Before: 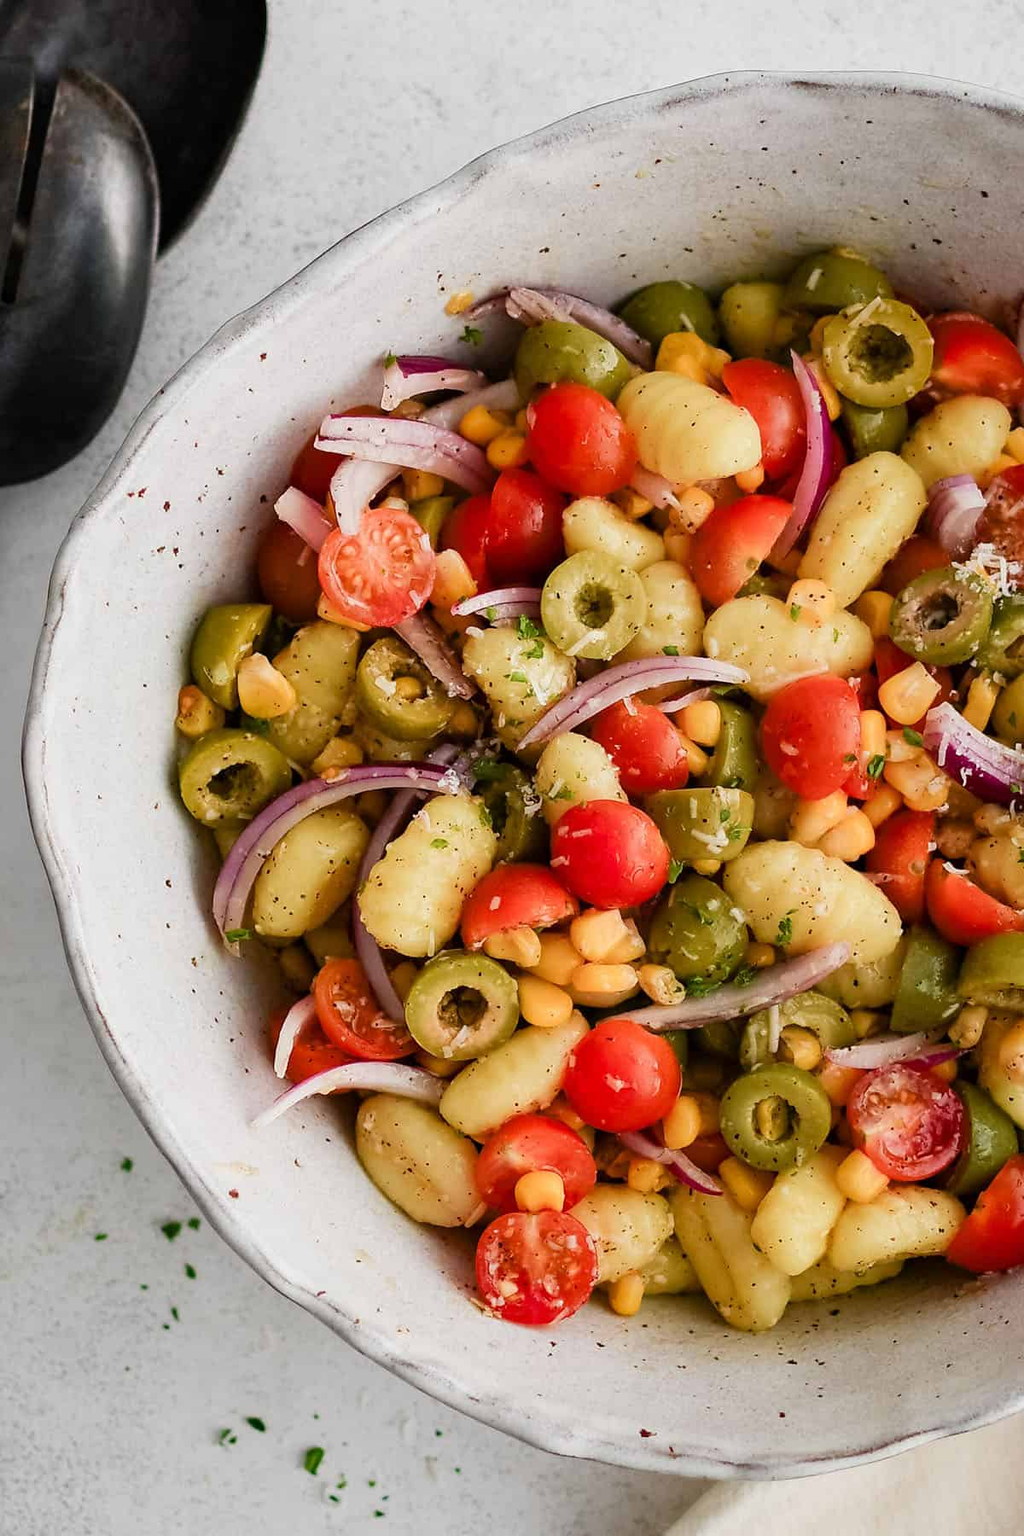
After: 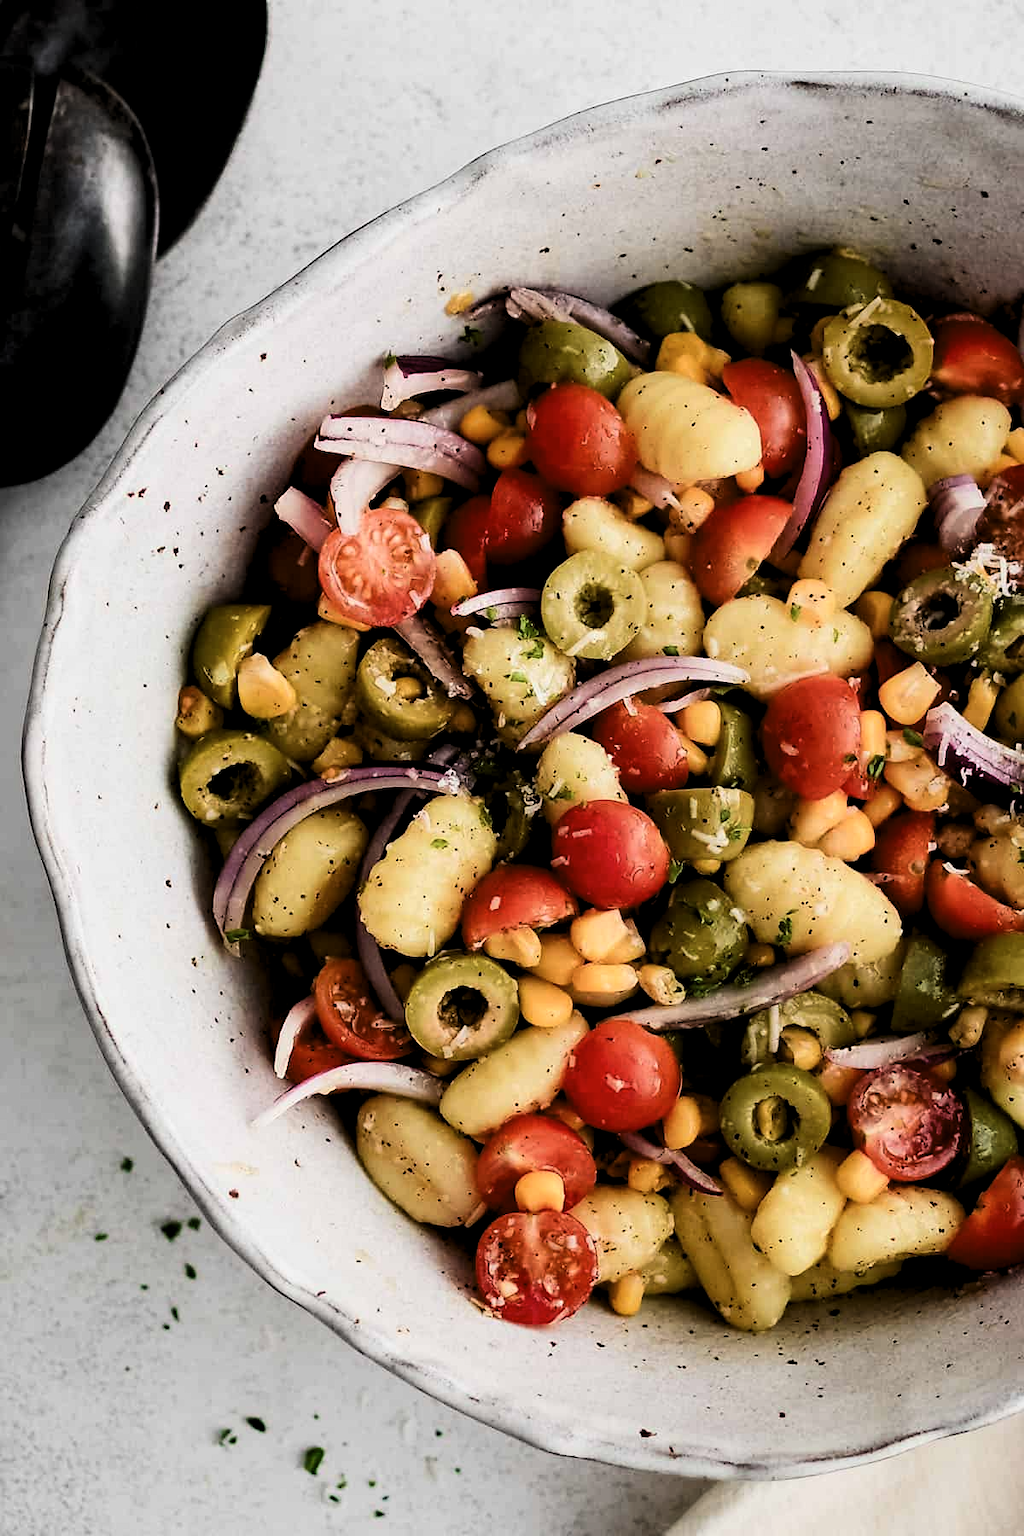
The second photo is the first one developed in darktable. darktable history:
contrast brightness saturation: contrast 0.22
levels: levels [0.116, 0.574, 1]
